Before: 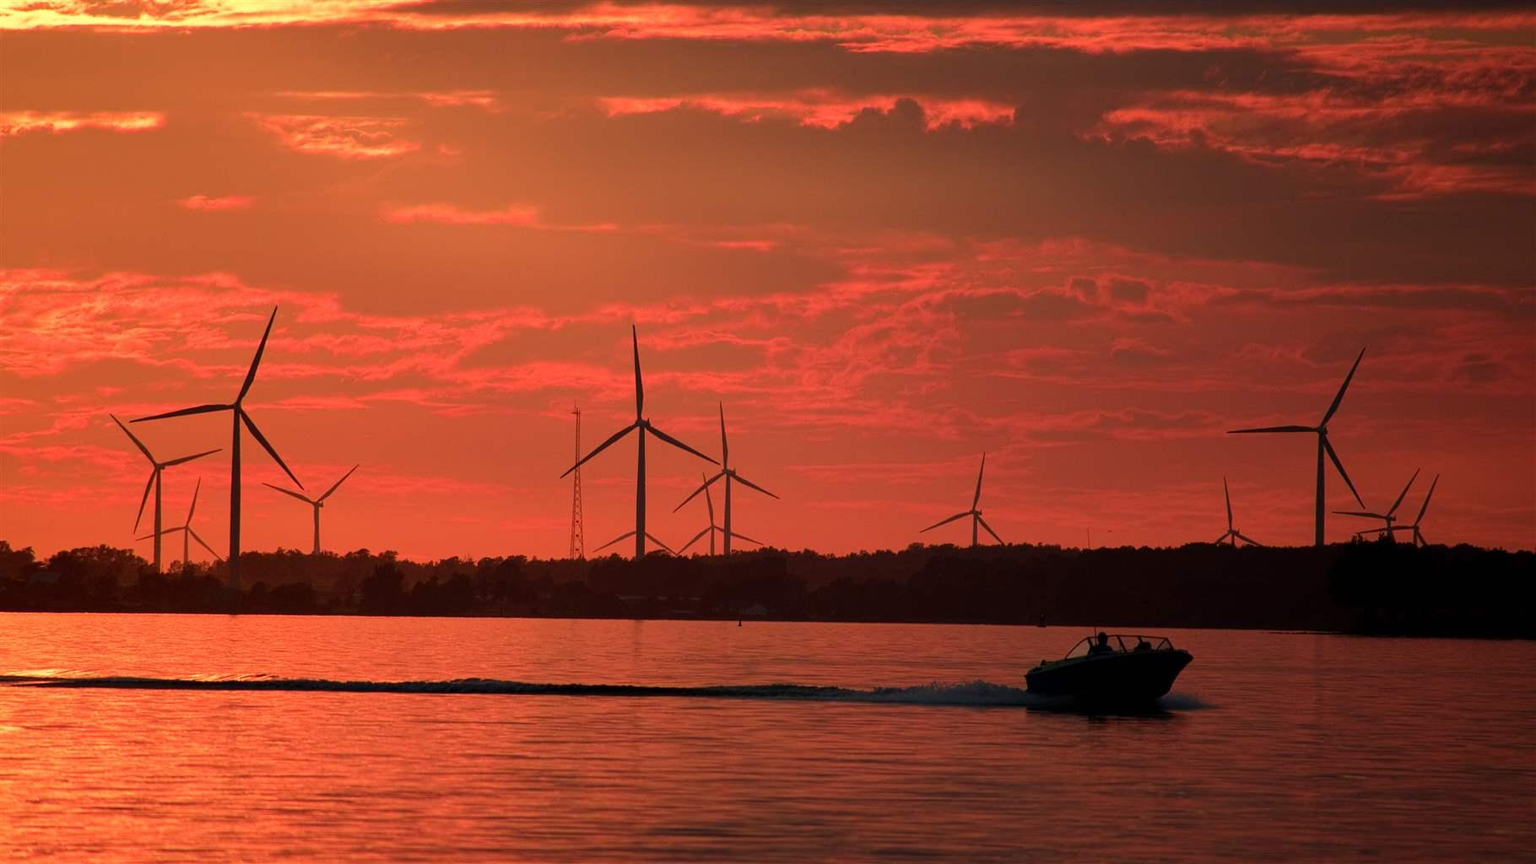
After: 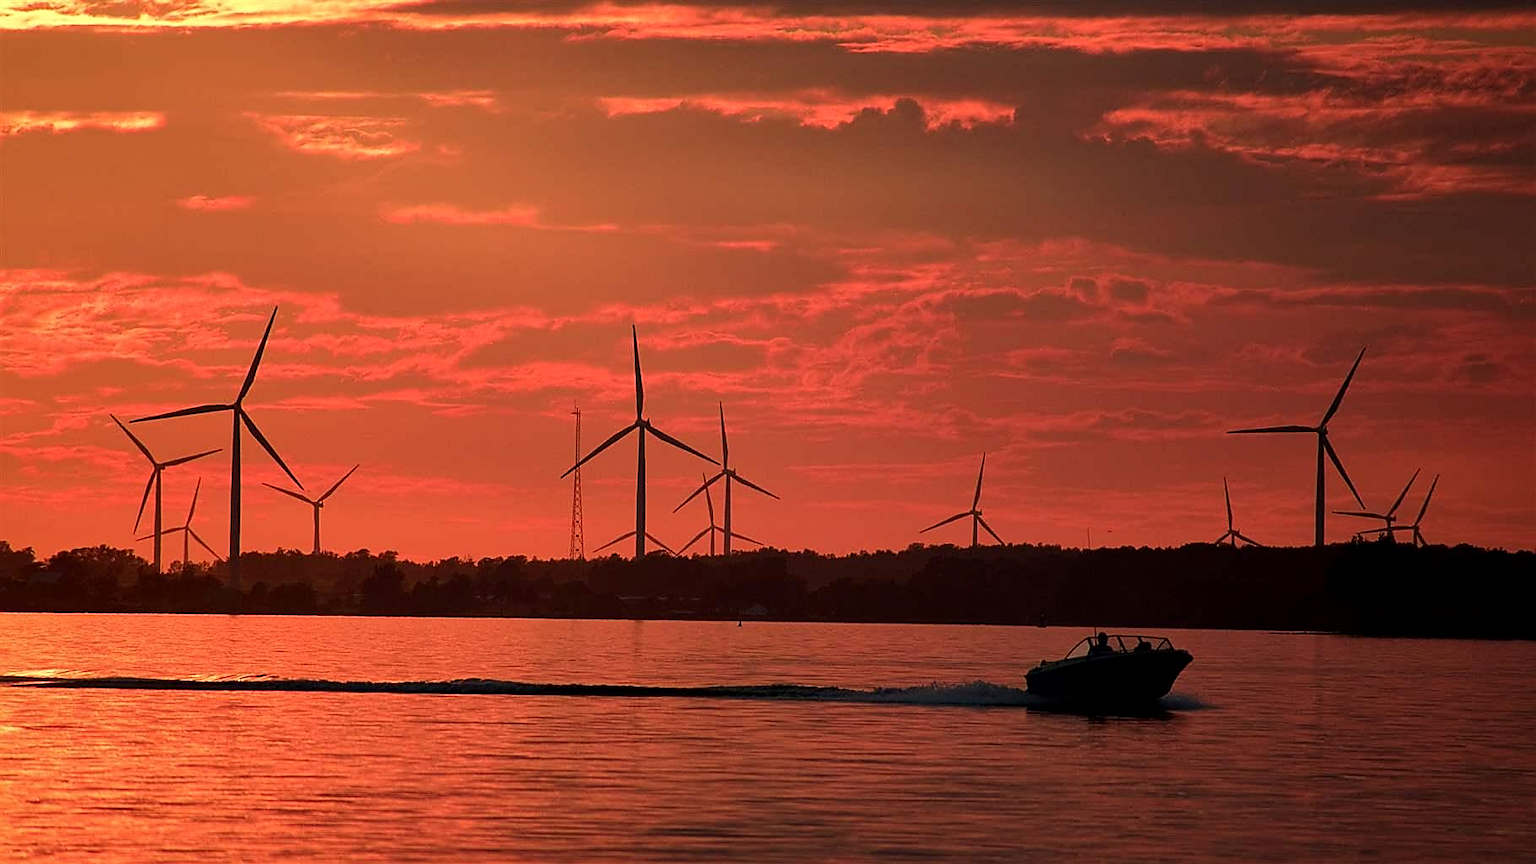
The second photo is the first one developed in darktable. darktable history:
sharpen: radius 1.4, amount 1.25, threshold 0.7
local contrast: mode bilateral grid, contrast 20, coarseness 50, detail 120%, midtone range 0.2
